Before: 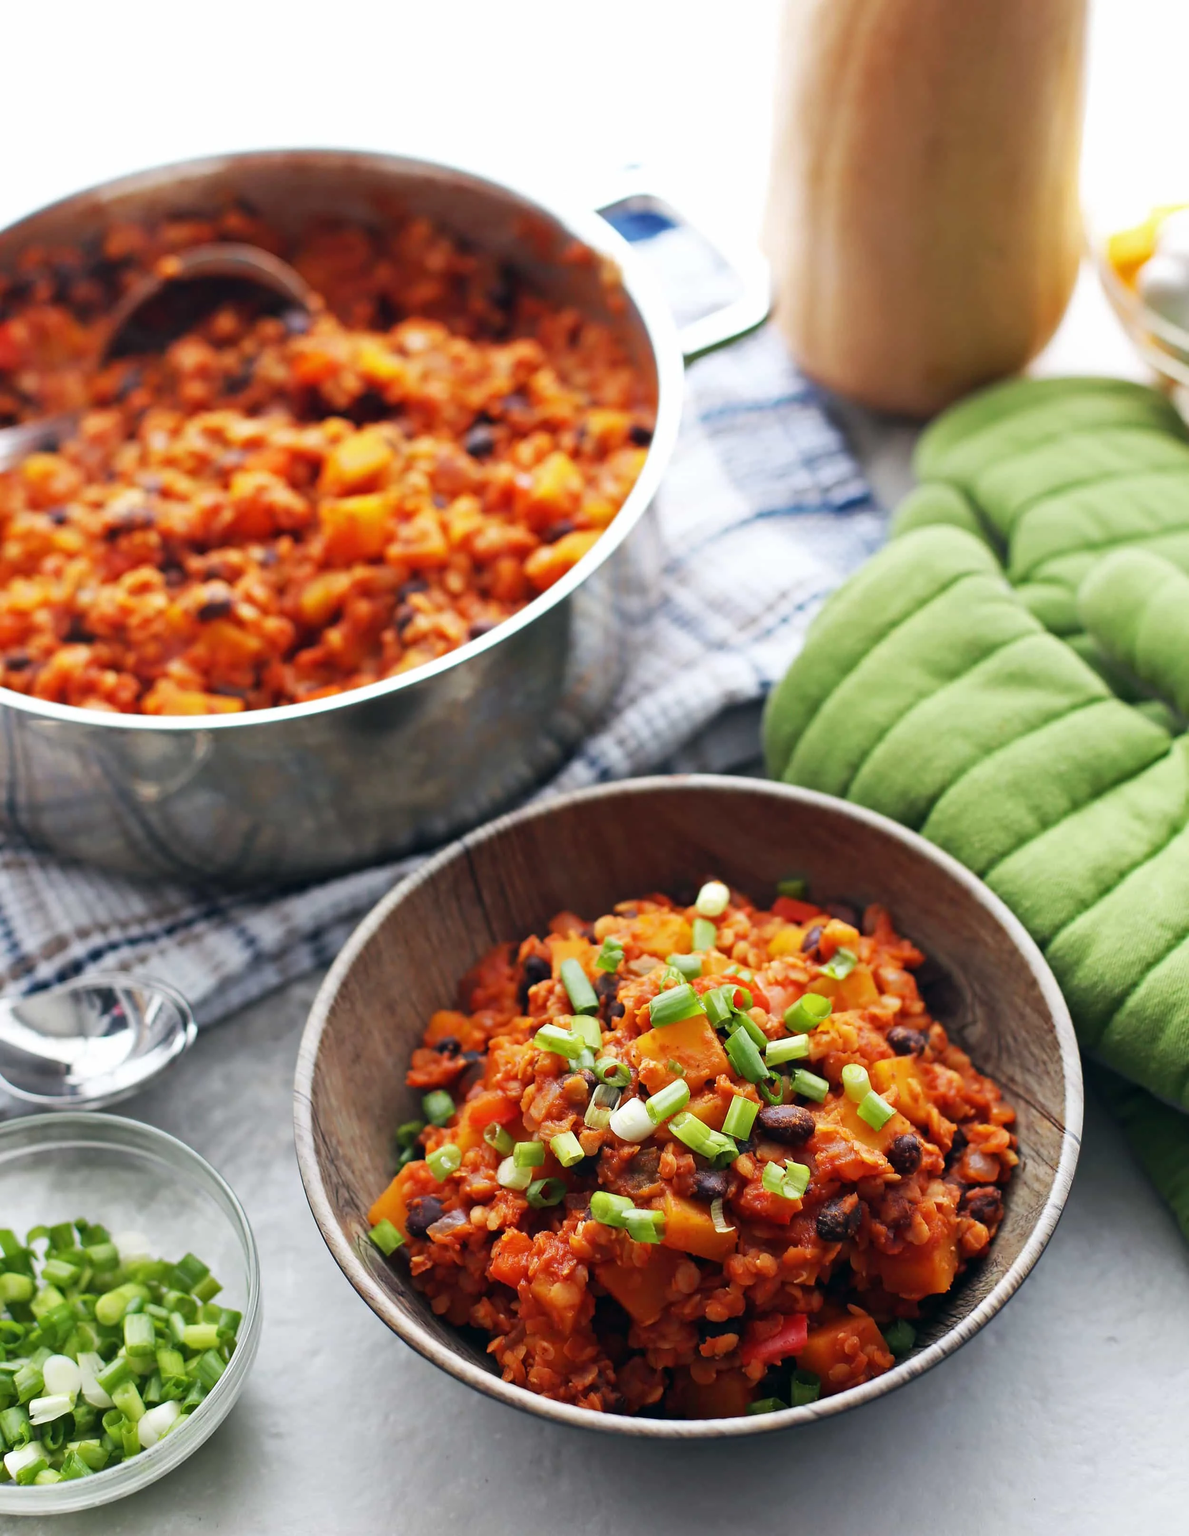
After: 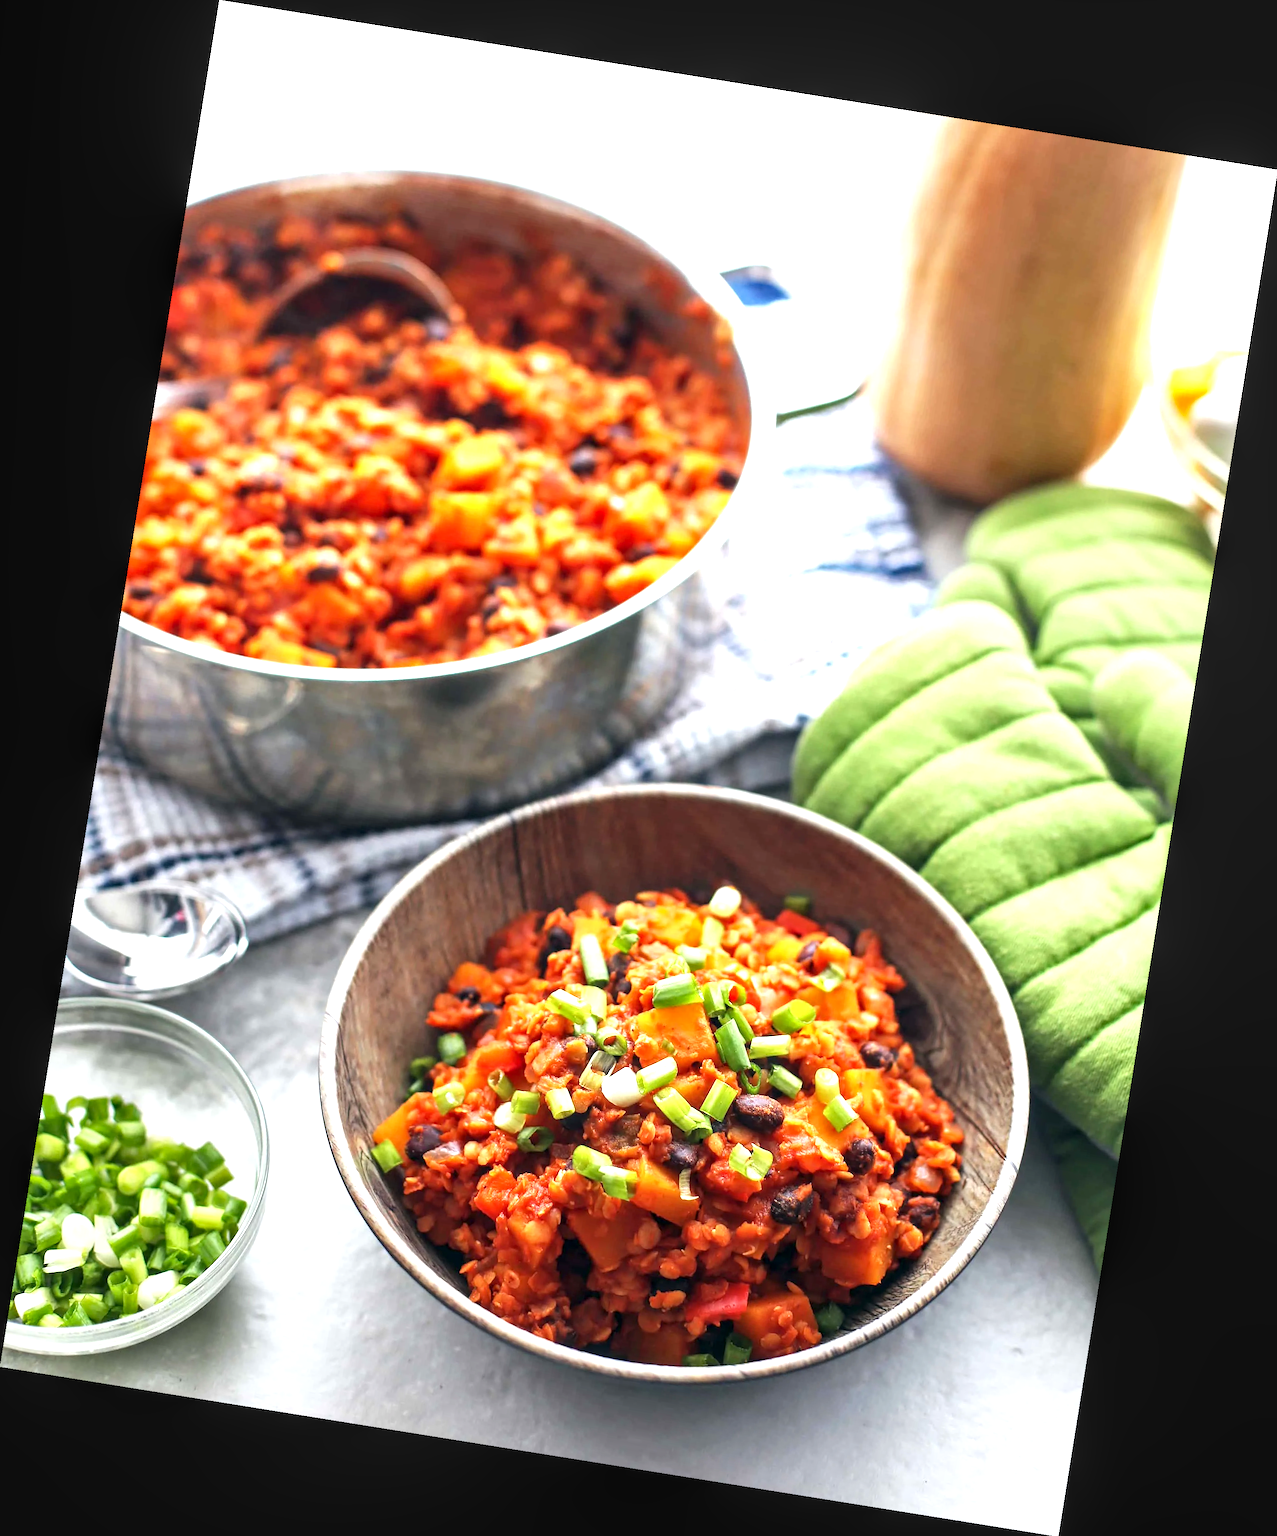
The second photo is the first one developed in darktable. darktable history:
exposure: exposure 0.999 EV, compensate highlight preservation false
local contrast: on, module defaults
rotate and perspective: rotation 9.12°, automatic cropping off
